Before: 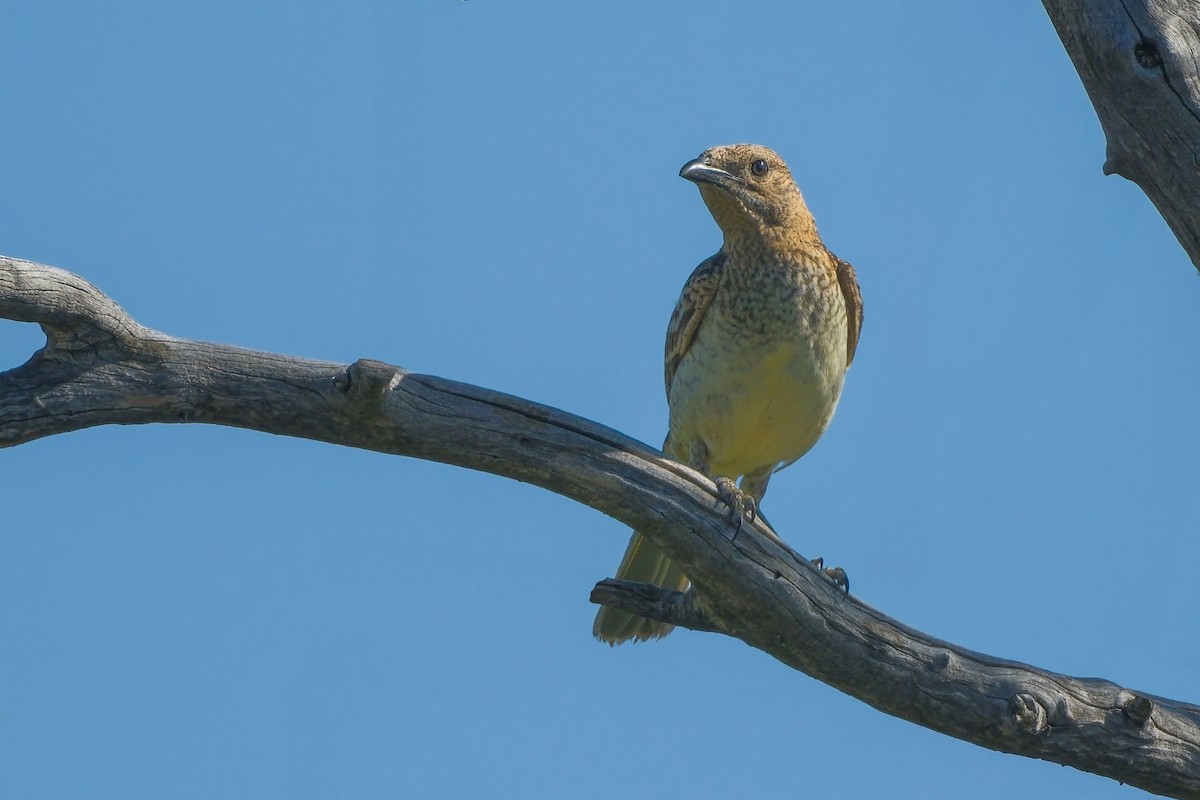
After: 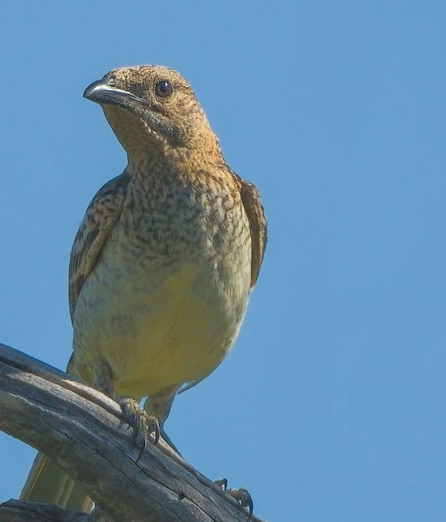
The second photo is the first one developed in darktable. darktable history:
exposure: black level correction -0.008, exposure 0.068 EV, compensate highlight preservation false
crop and rotate: left 49.714%, top 10.105%, right 13.107%, bottom 24.551%
